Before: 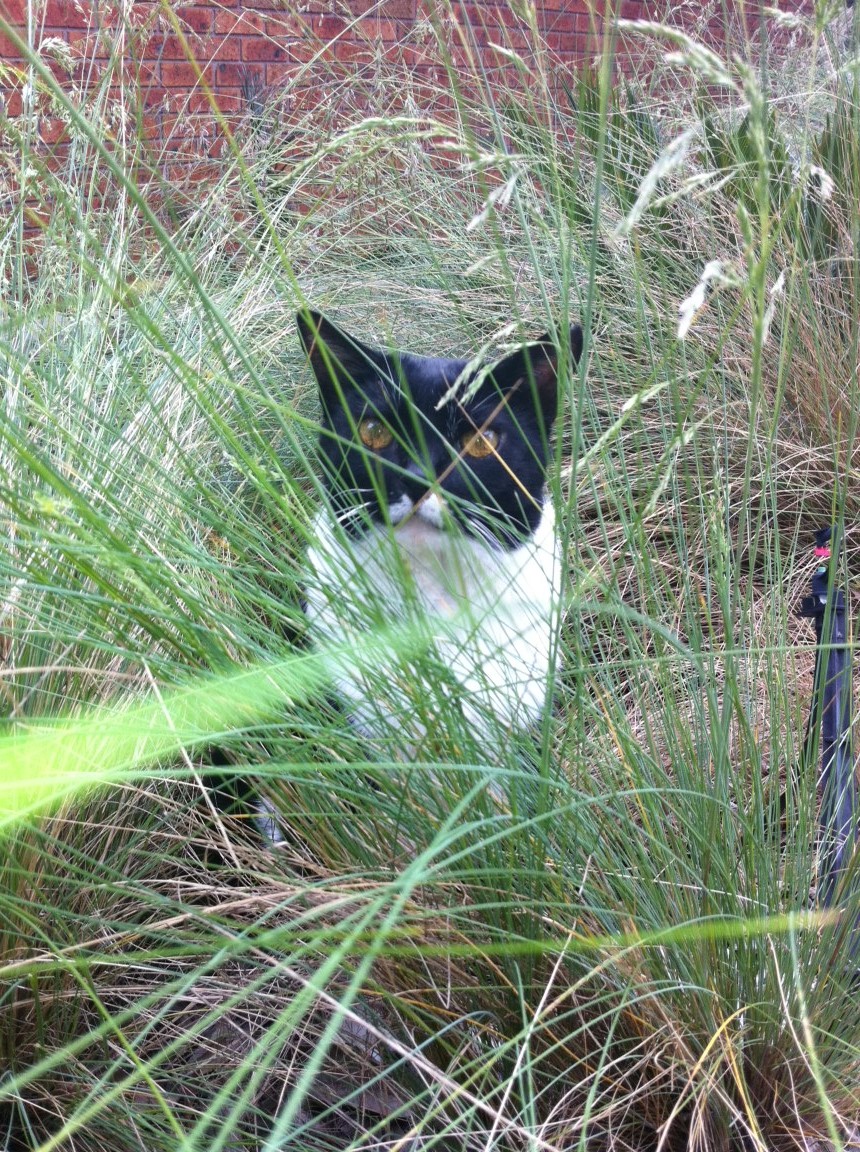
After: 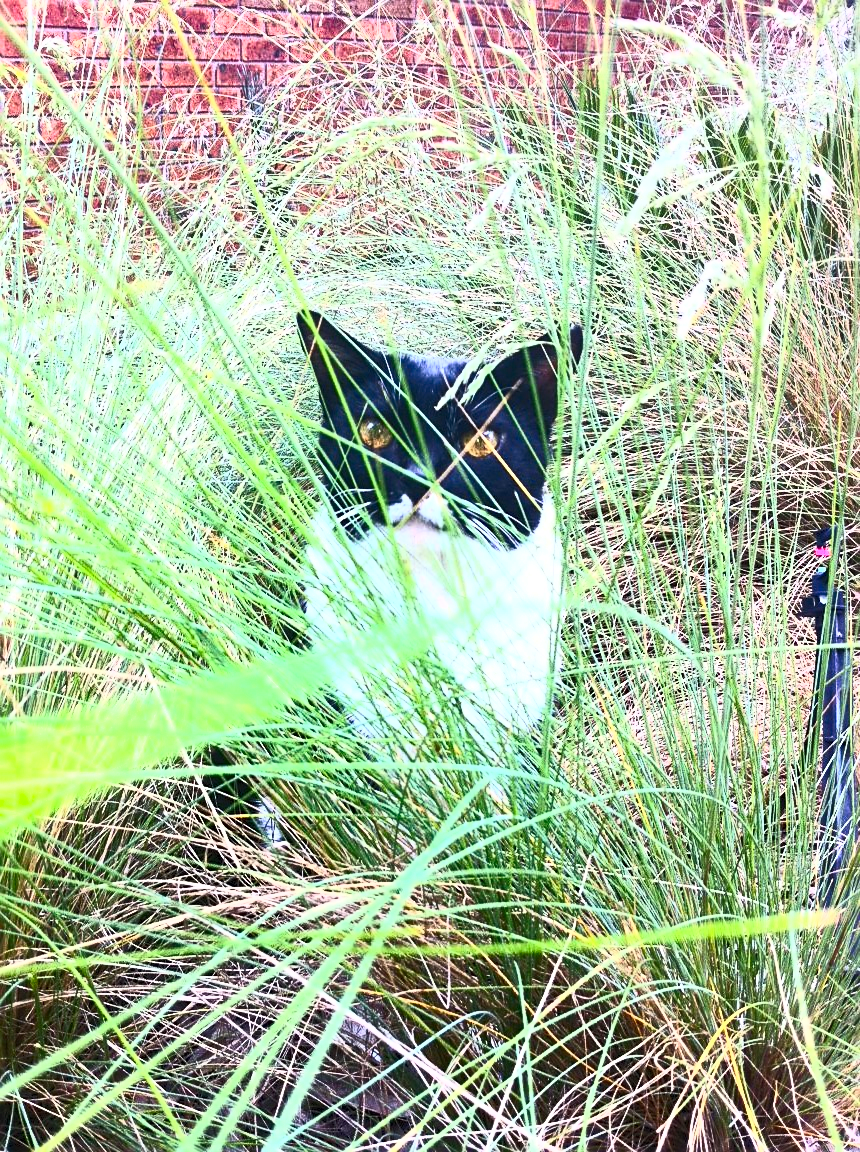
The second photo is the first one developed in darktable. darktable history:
contrast brightness saturation: contrast 0.83, brightness 0.59, saturation 0.59
sharpen: on, module defaults
